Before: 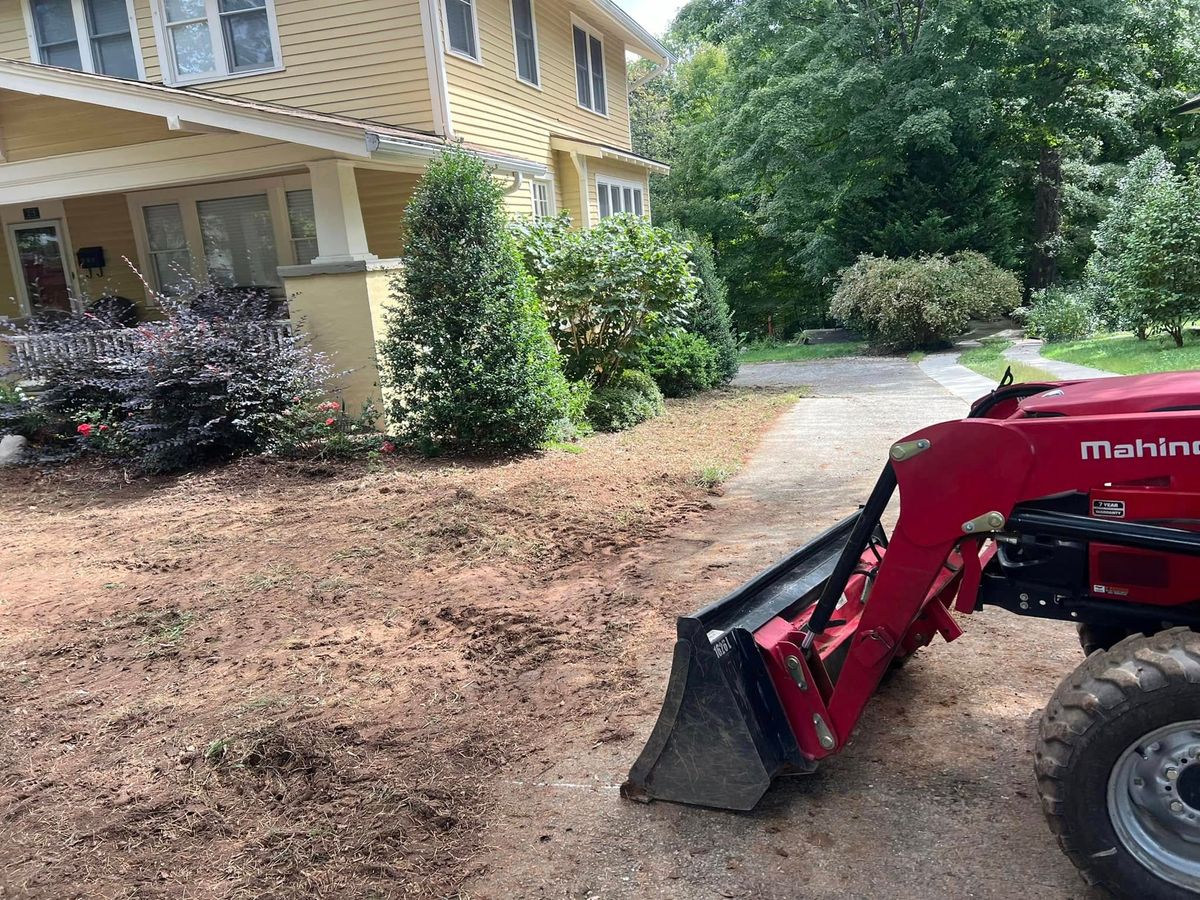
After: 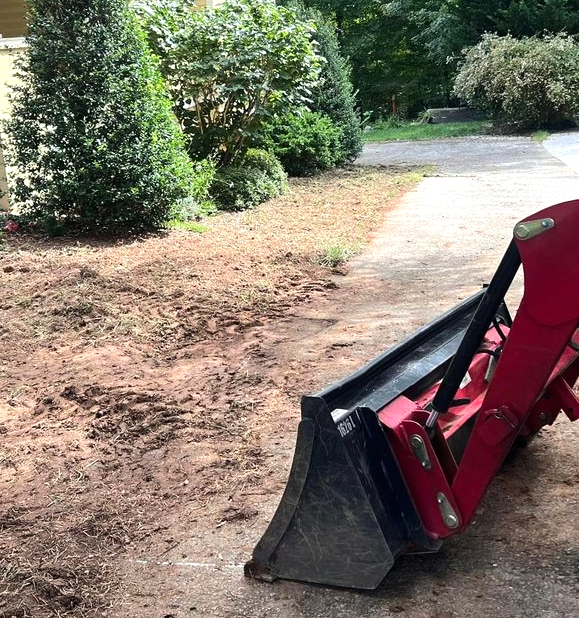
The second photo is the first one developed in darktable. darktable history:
crop: left 31.379%, top 24.658%, right 20.326%, bottom 6.628%
tone equalizer: -8 EV -0.417 EV, -7 EV -0.389 EV, -6 EV -0.333 EV, -5 EV -0.222 EV, -3 EV 0.222 EV, -2 EV 0.333 EV, -1 EV 0.389 EV, +0 EV 0.417 EV, edges refinement/feathering 500, mask exposure compensation -1.57 EV, preserve details no
